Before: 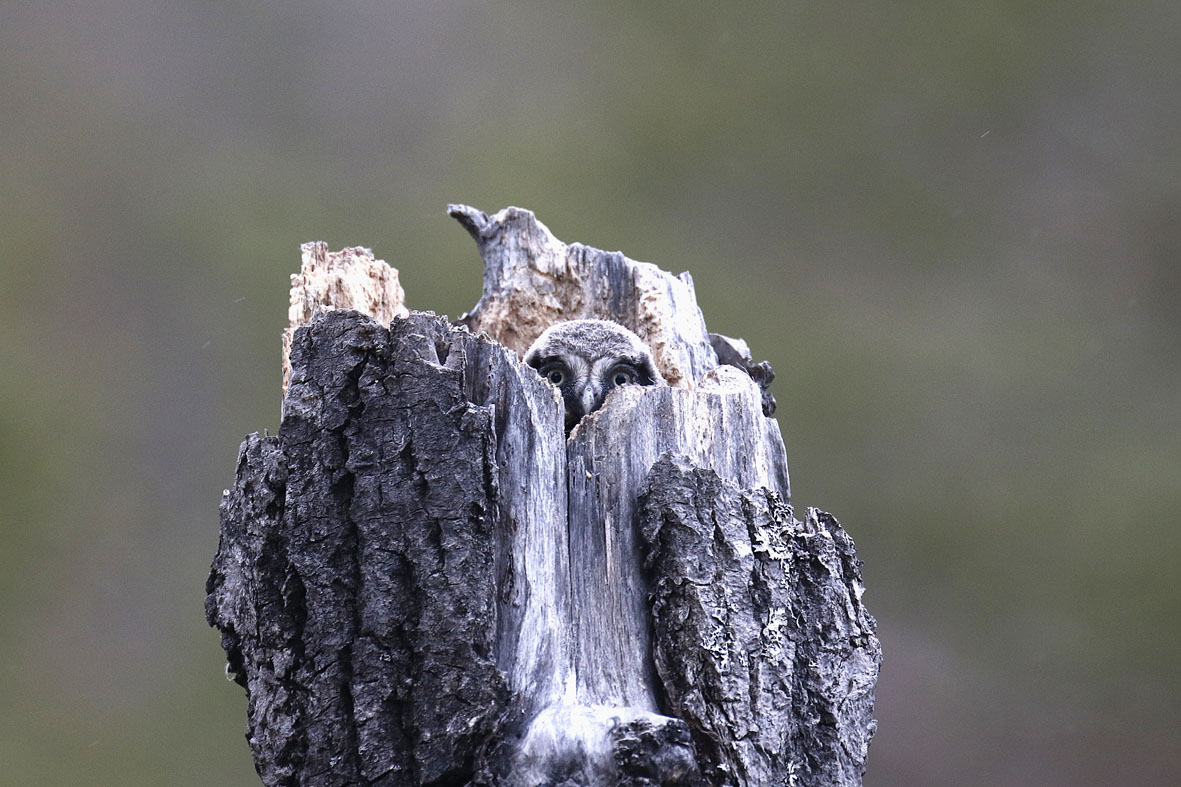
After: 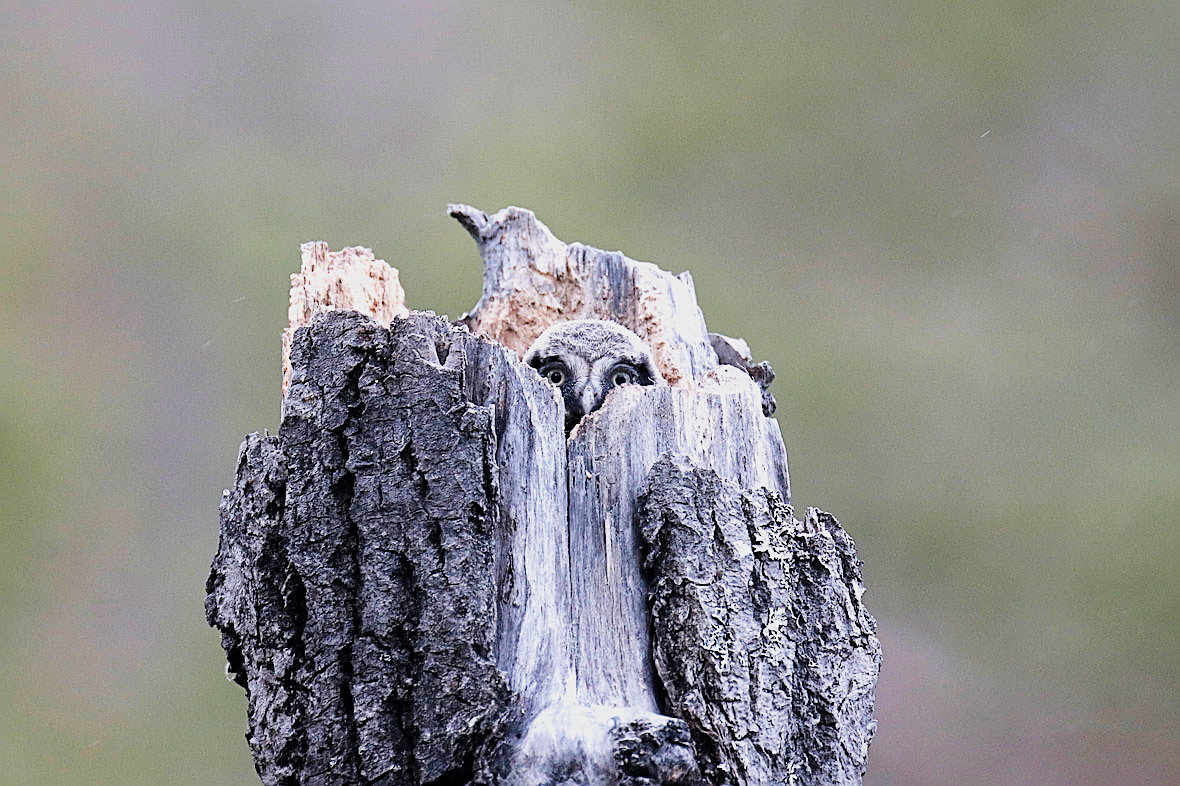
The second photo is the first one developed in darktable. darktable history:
tone equalizer: on, module defaults
exposure: exposure 0.404 EV, compensate exposure bias true, compensate highlight preservation false
sharpen: on, module defaults
filmic rgb: black relative exposure -7.32 EV, white relative exposure 5.09 EV, threshold 2.98 EV, hardness 3.21, enable highlight reconstruction true
